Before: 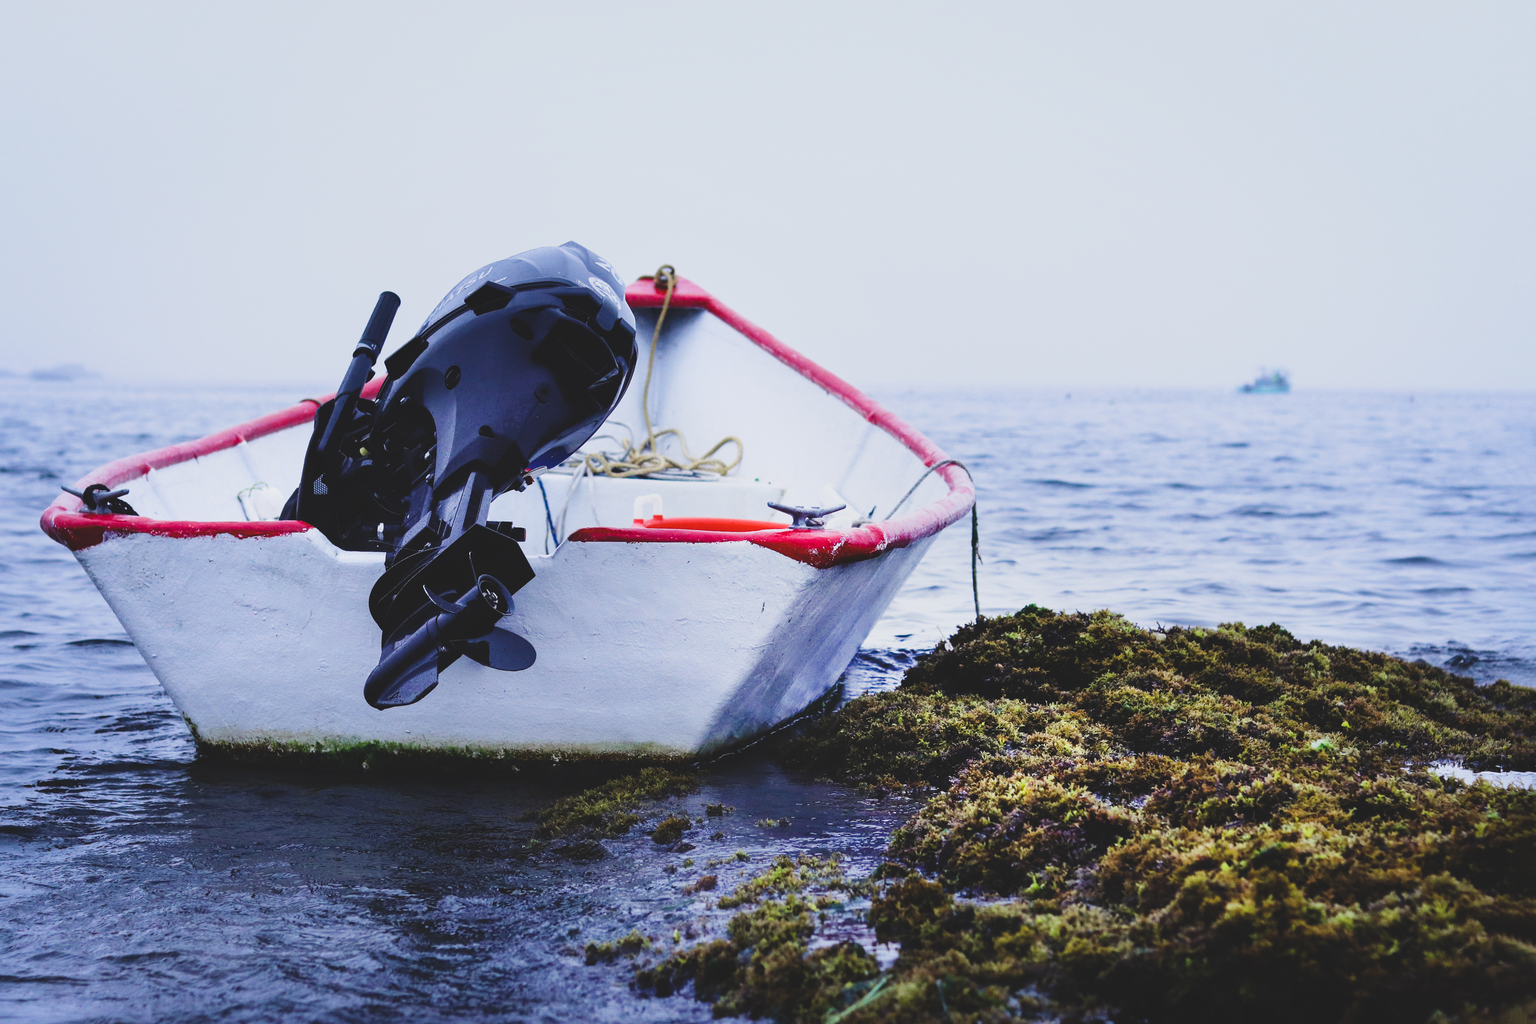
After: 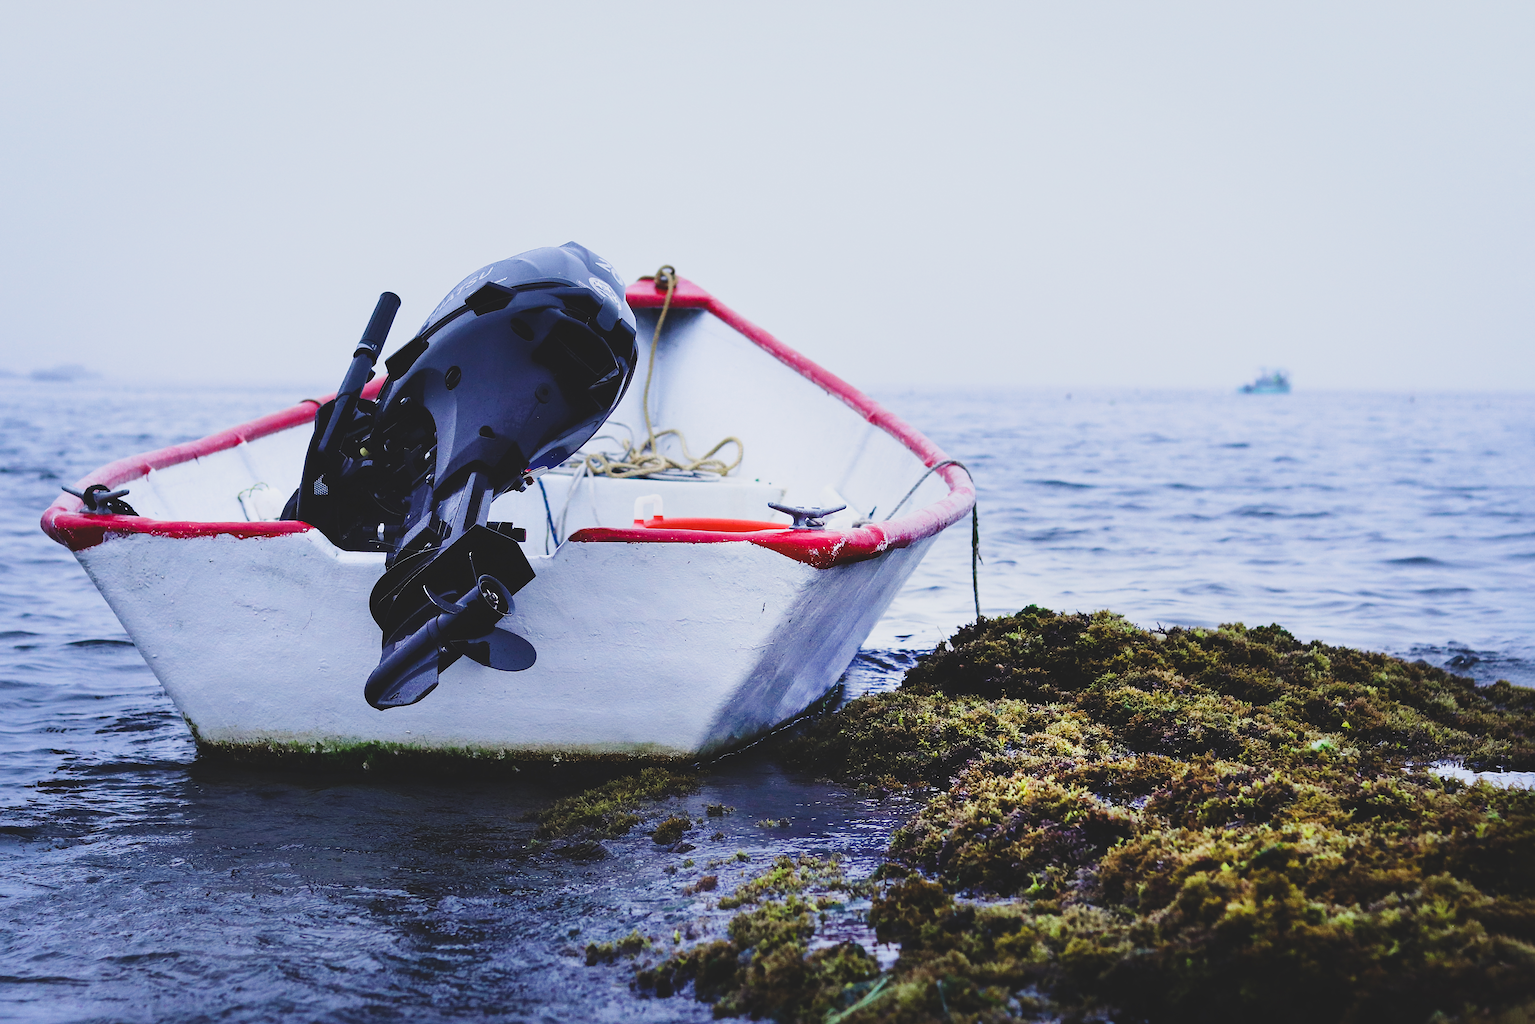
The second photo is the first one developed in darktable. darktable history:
sharpen: amount 0.488
